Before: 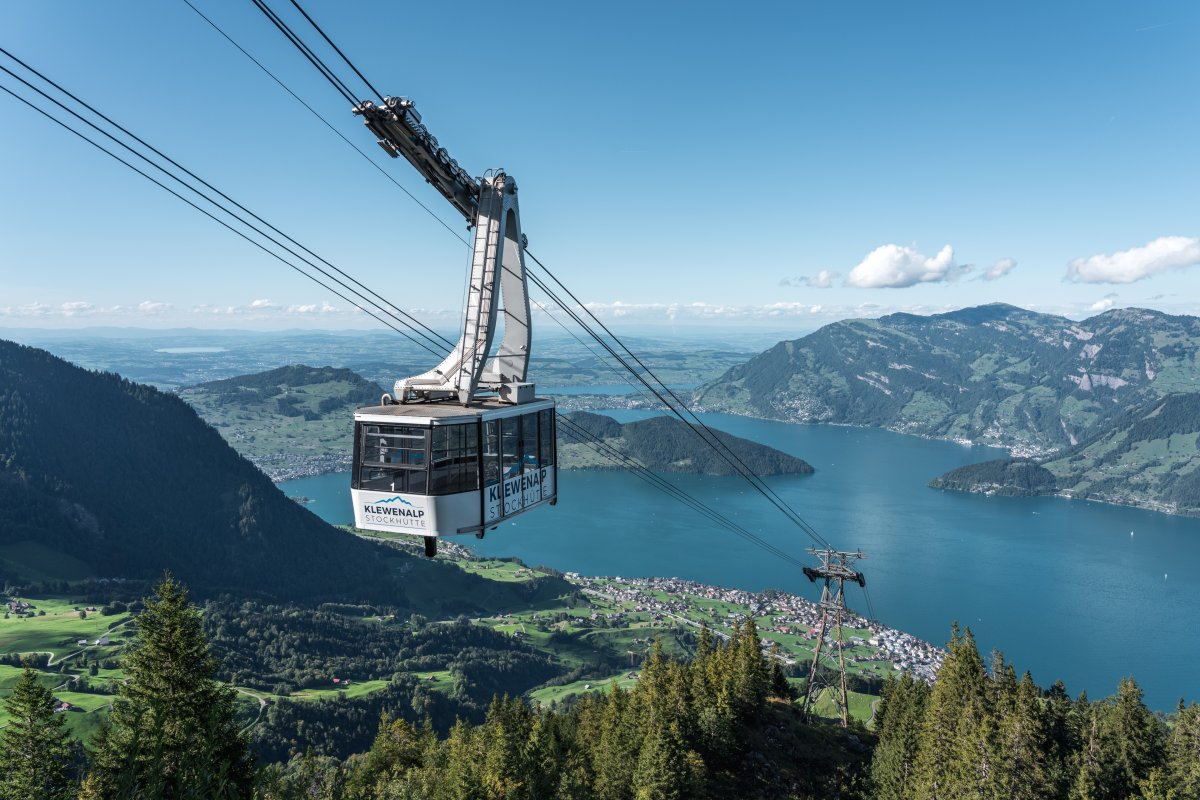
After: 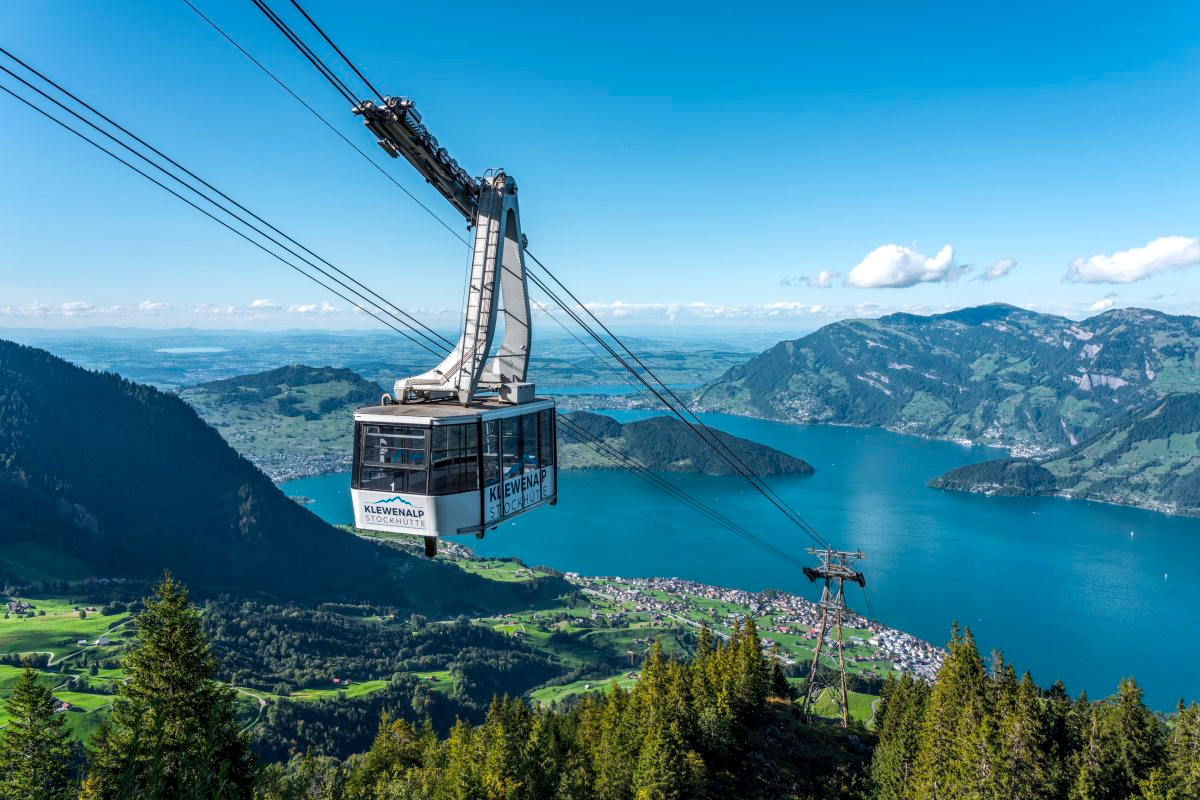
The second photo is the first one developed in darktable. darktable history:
color balance rgb: linear chroma grading › global chroma 15%, perceptual saturation grading › global saturation 30%
local contrast: on, module defaults
